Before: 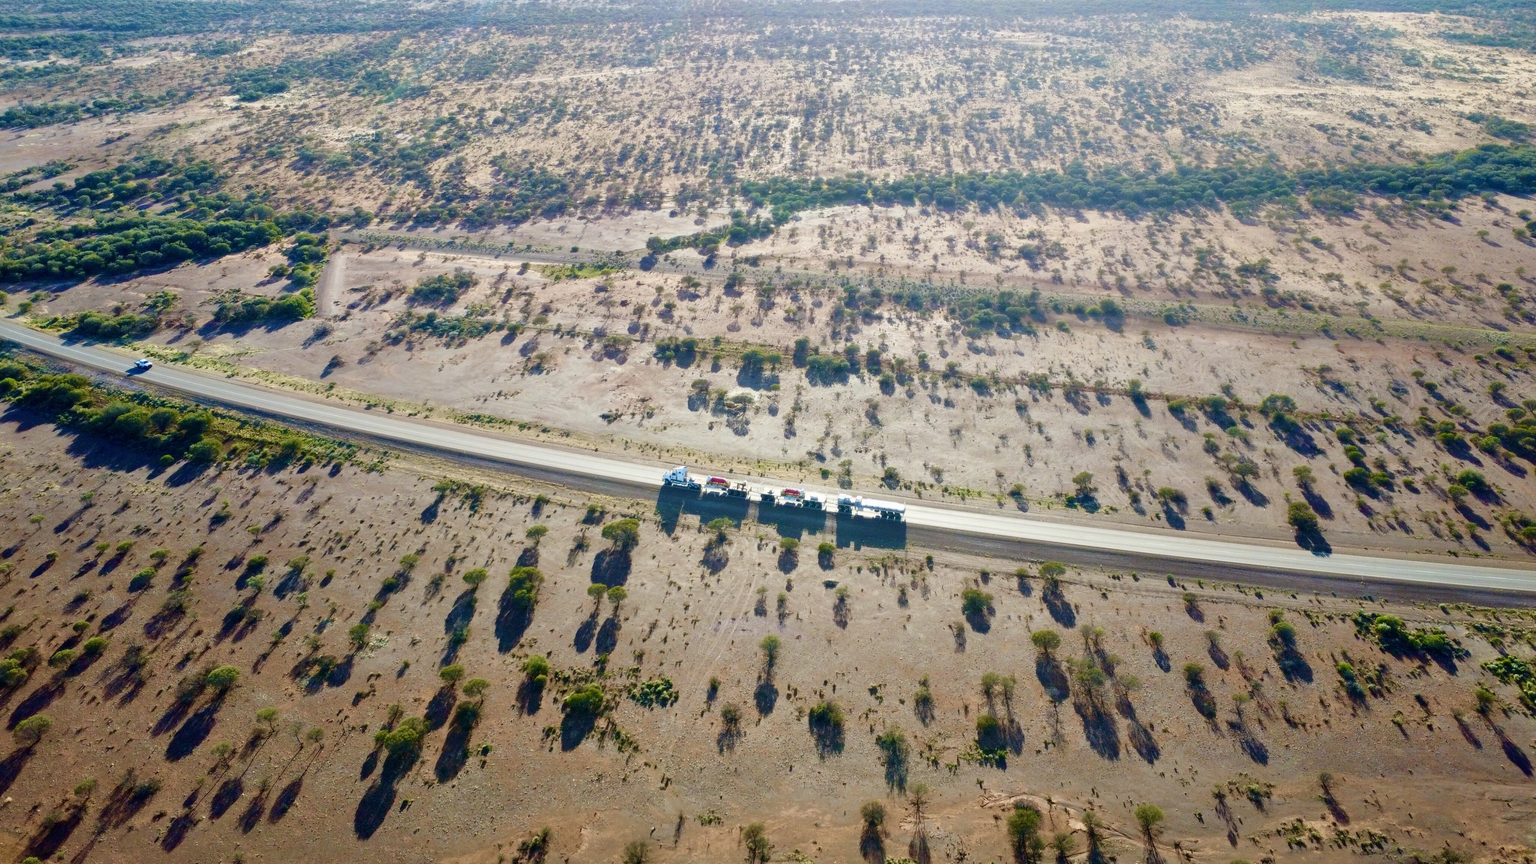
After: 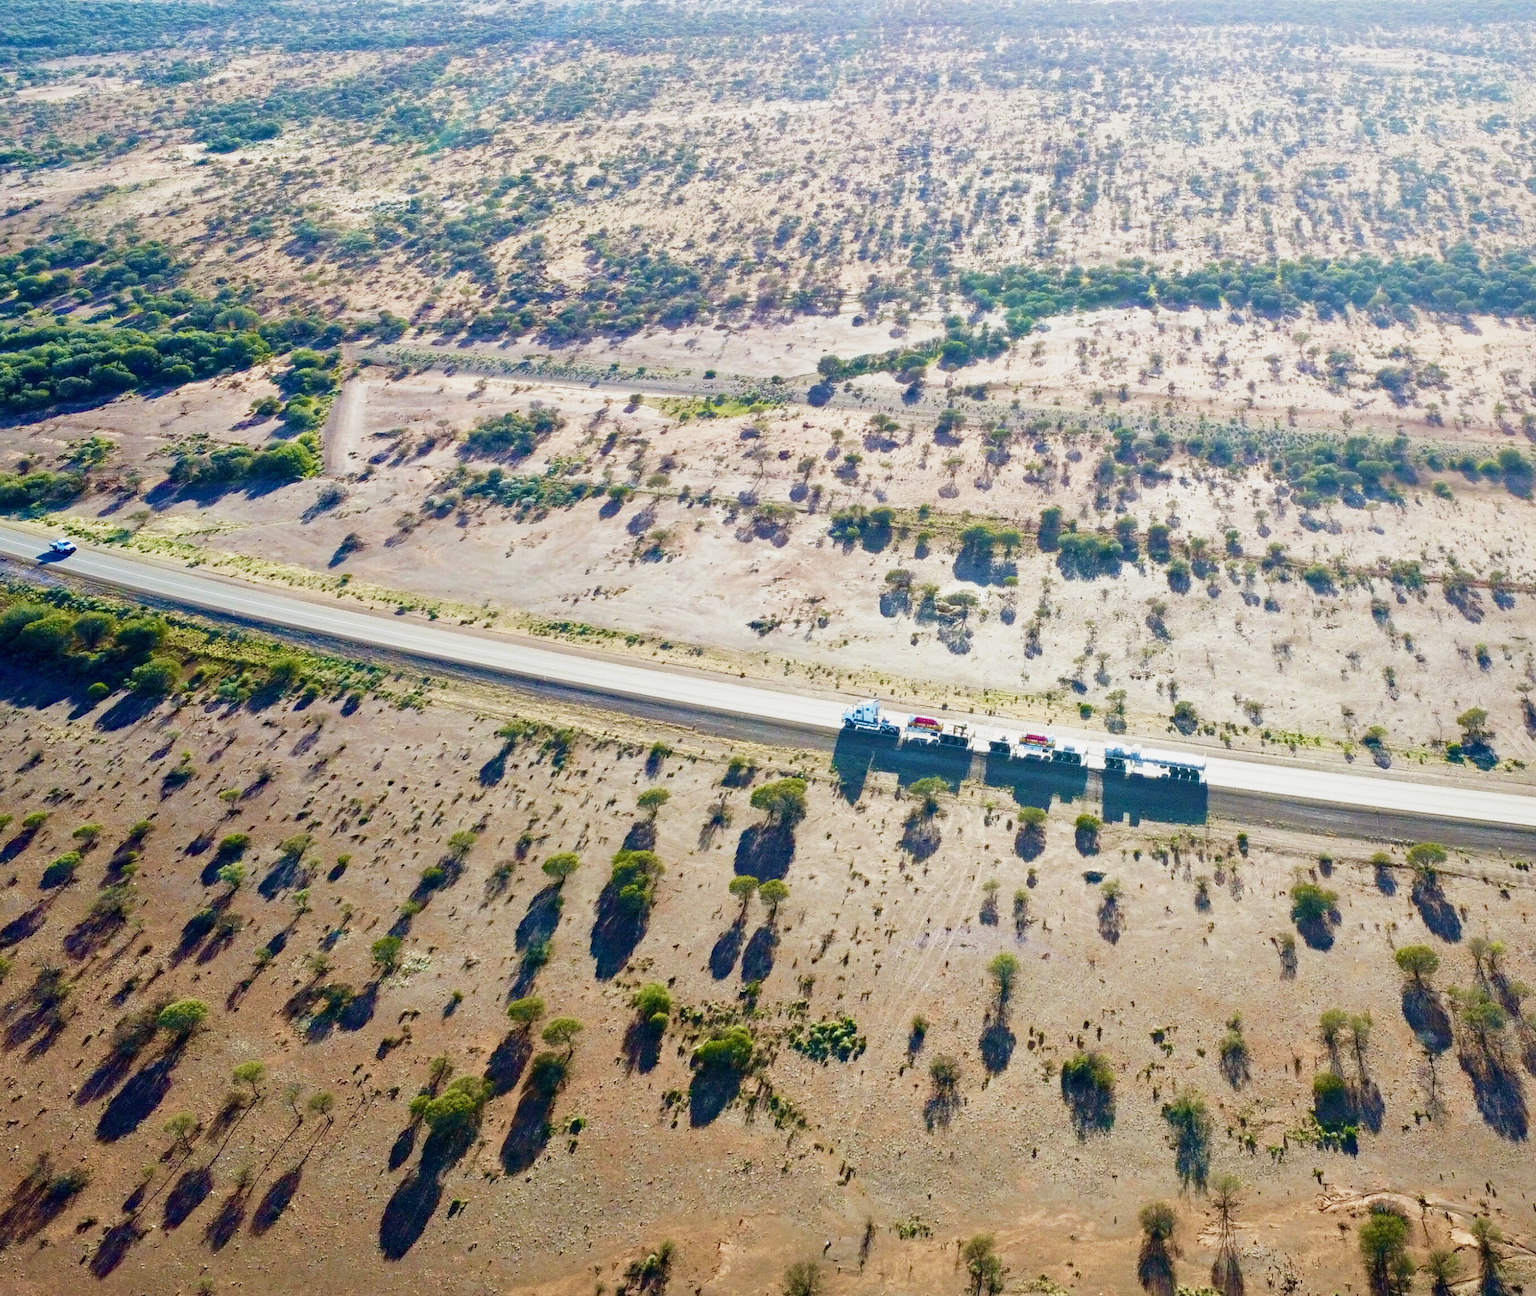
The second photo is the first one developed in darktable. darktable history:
haze removal: compatibility mode true, adaptive false
crop and rotate: left 6.617%, right 26.717%
tone equalizer: on, module defaults
base curve: curves: ch0 [(0, 0) (0.088, 0.125) (0.176, 0.251) (0.354, 0.501) (0.613, 0.749) (1, 0.877)], preserve colors none
